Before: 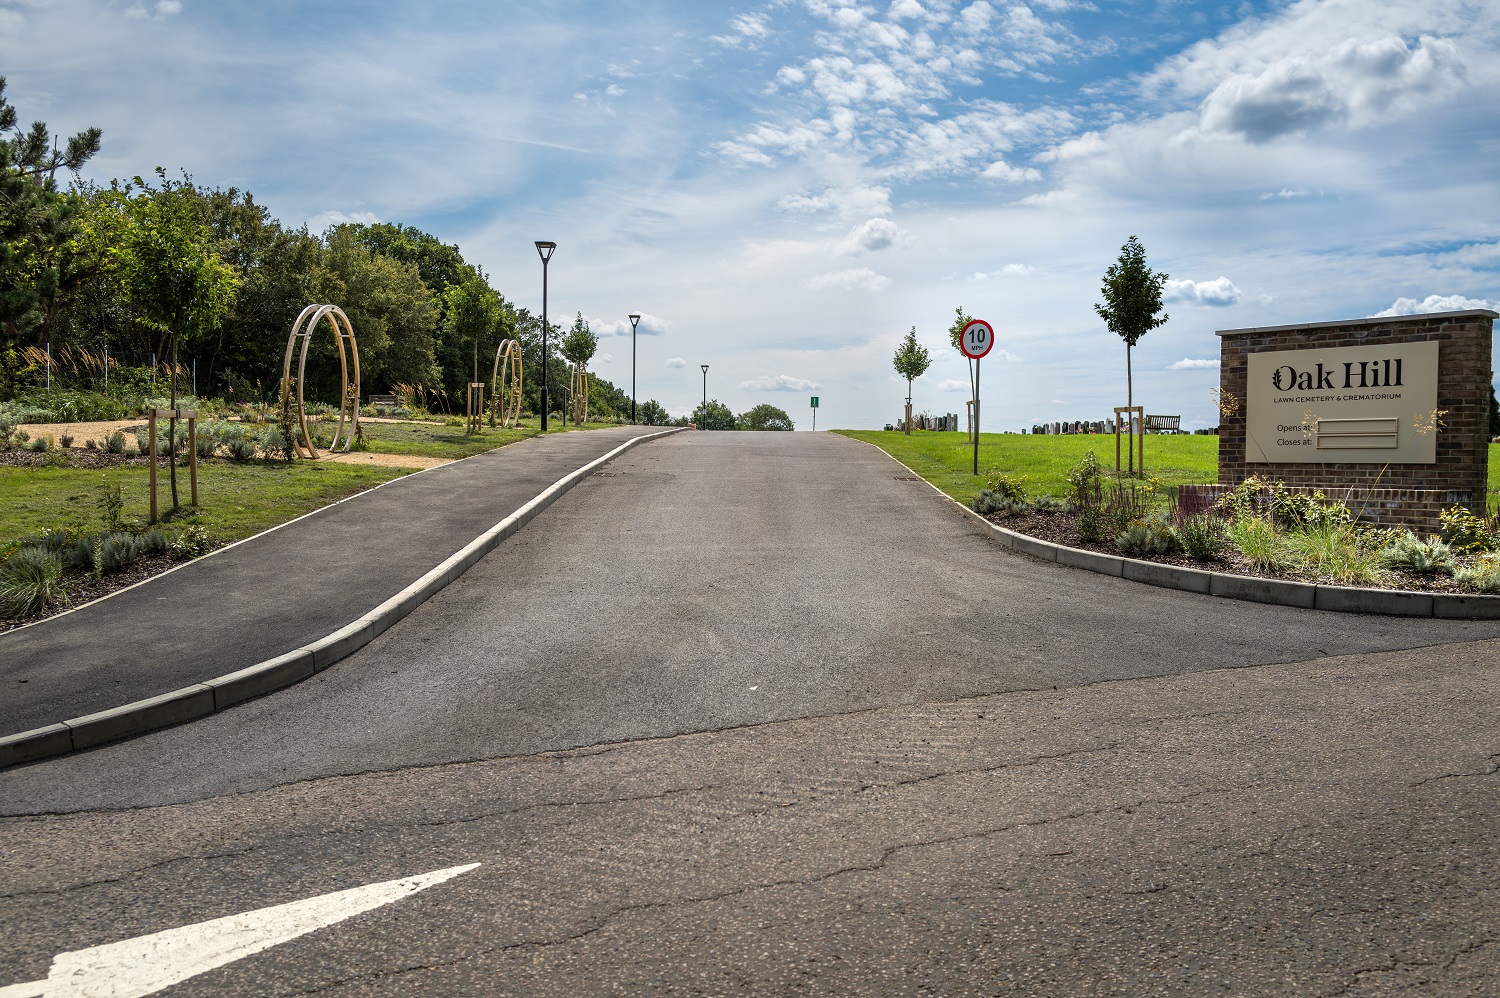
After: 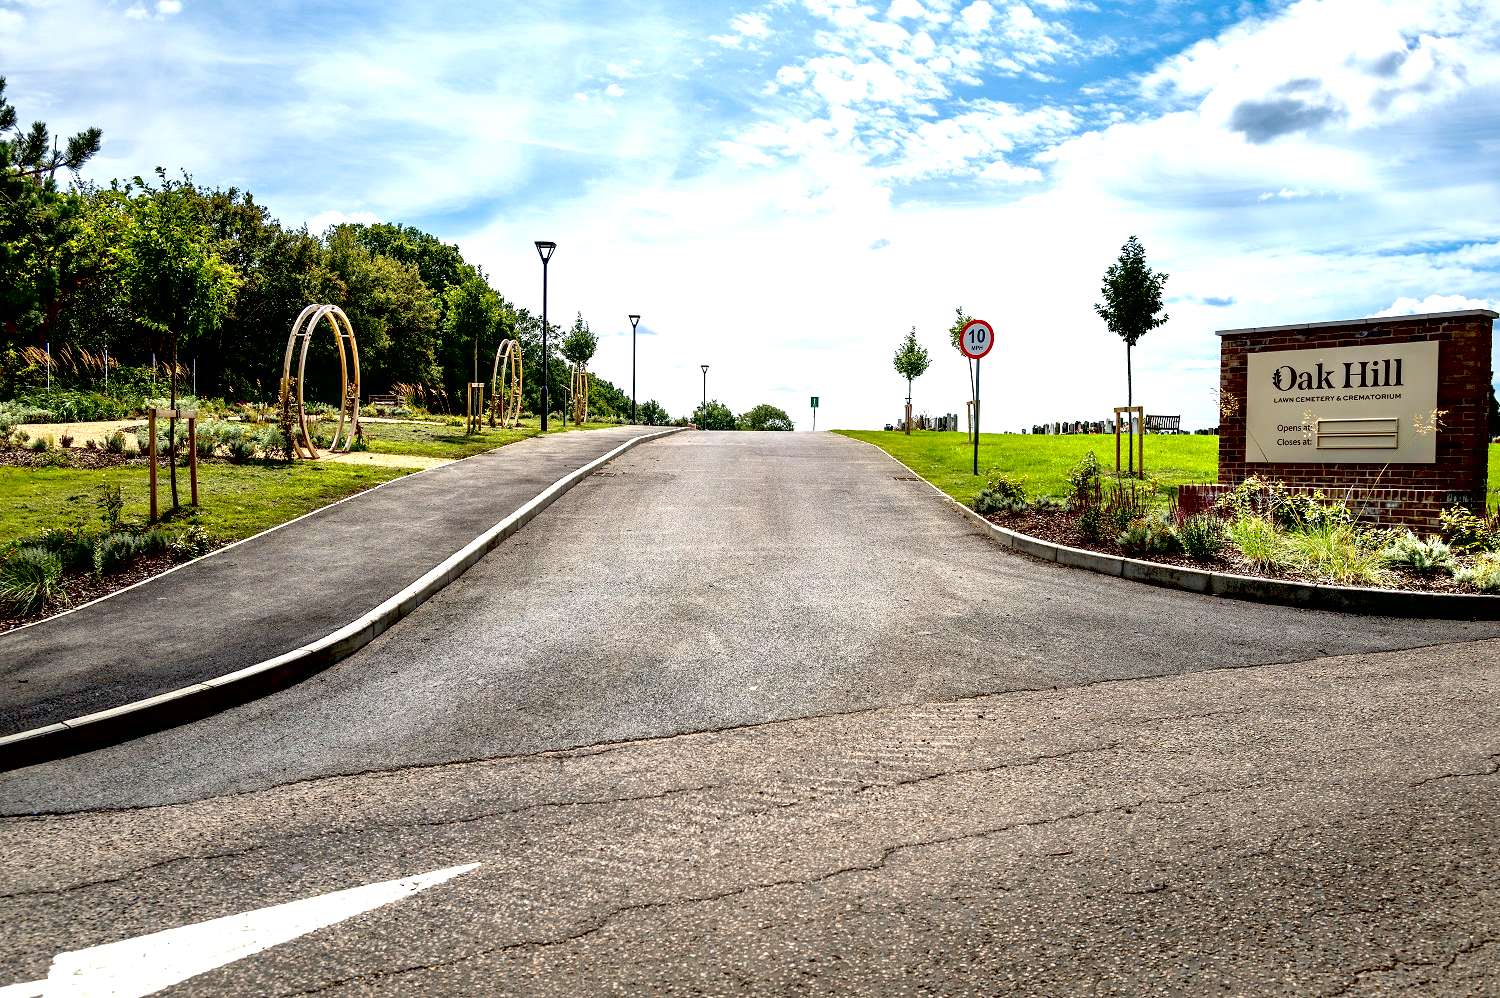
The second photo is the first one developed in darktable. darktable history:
exposure: black level correction 0.035, exposure 0.9 EV, compensate highlight preservation false
local contrast: mode bilateral grid, contrast 20, coarseness 50, detail 141%, midtone range 0.2
